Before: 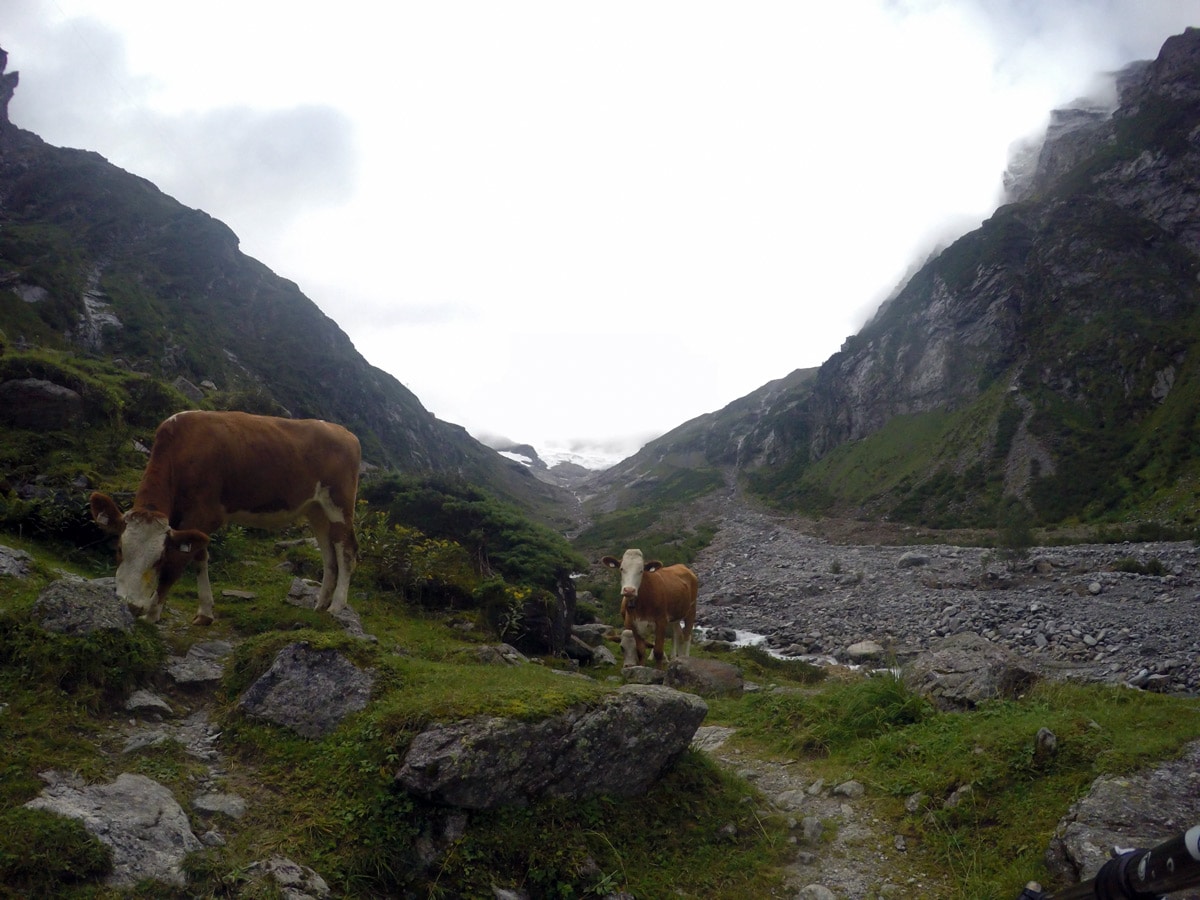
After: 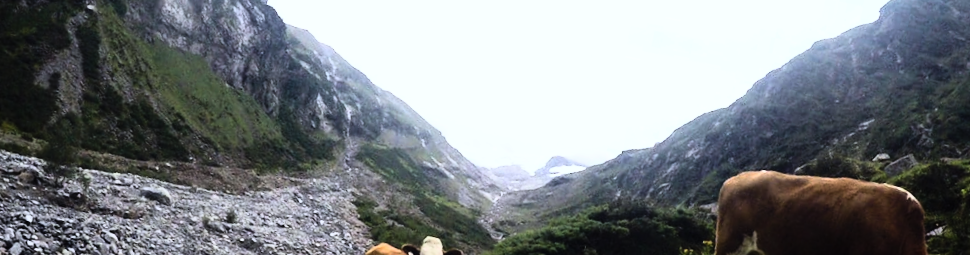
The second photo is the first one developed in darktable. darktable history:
crop and rotate: angle 16.12°, top 30.835%, bottom 35.653%
contrast brightness saturation: contrast 0.2, brightness 0.16, saturation 0.22
rotate and perspective: rotation 5.12°, automatic cropping off
rgb curve: curves: ch0 [(0, 0) (0.21, 0.15) (0.24, 0.21) (0.5, 0.75) (0.75, 0.96) (0.89, 0.99) (1, 1)]; ch1 [(0, 0.02) (0.21, 0.13) (0.25, 0.2) (0.5, 0.67) (0.75, 0.9) (0.89, 0.97) (1, 1)]; ch2 [(0, 0.02) (0.21, 0.13) (0.25, 0.2) (0.5, 0.67) (0.75, 0.9) (0.89, 0.97) (1, 1)], compensate middle gray true
white balance: red 0.974, blue 1.044
